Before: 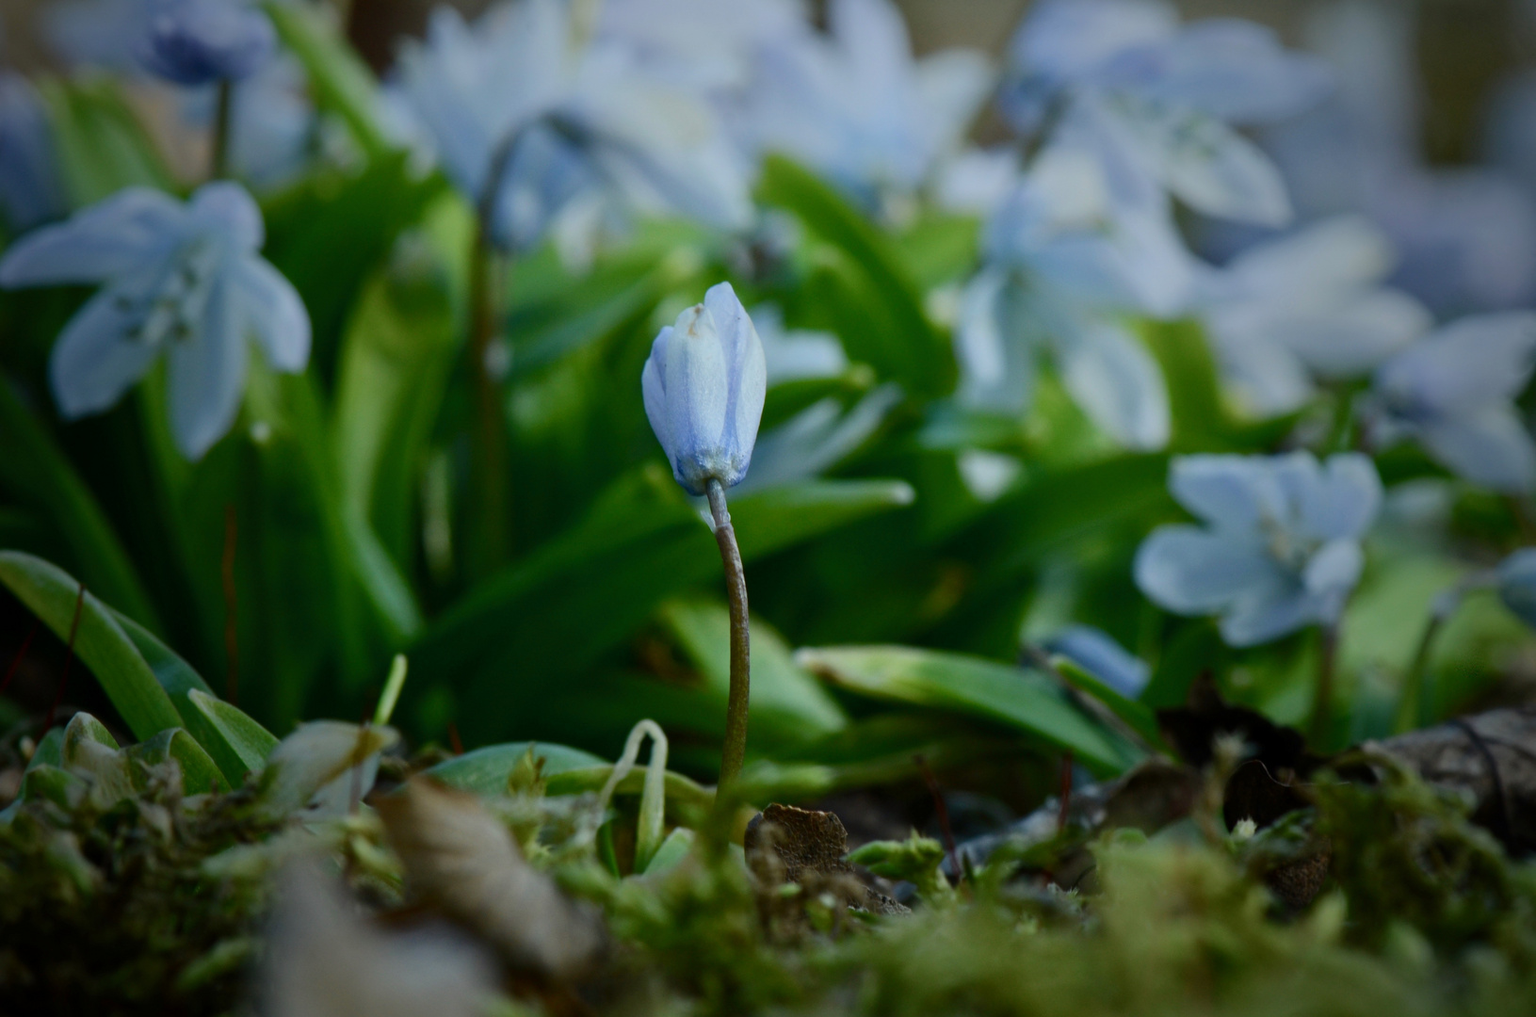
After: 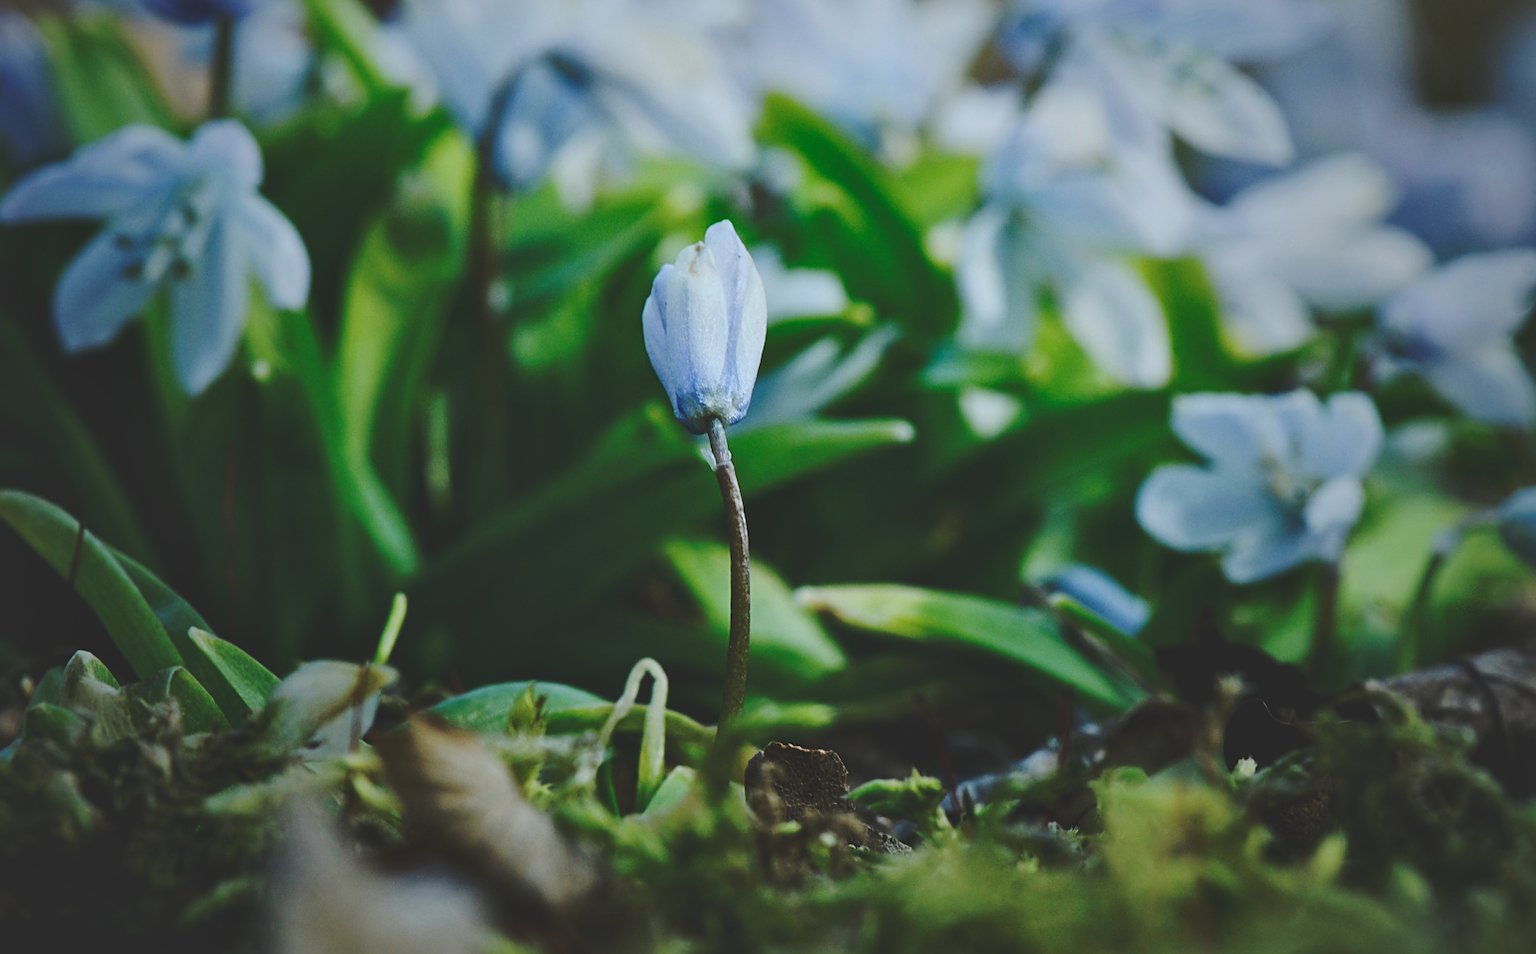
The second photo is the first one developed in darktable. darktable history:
crop and rotate: top 6.15%
local contrast: mode bilateral grid, contrast 20, coarseness 50, detail 128%, midtone range 0.2
base curve: curves: ch0 [(0, 0.024) (0.055, 0.065) (0.121, 0.166) (0.236, 0.319) (0.693, 0.726) (1, 1)], preserve colors none
sharpen: on, module defaults
